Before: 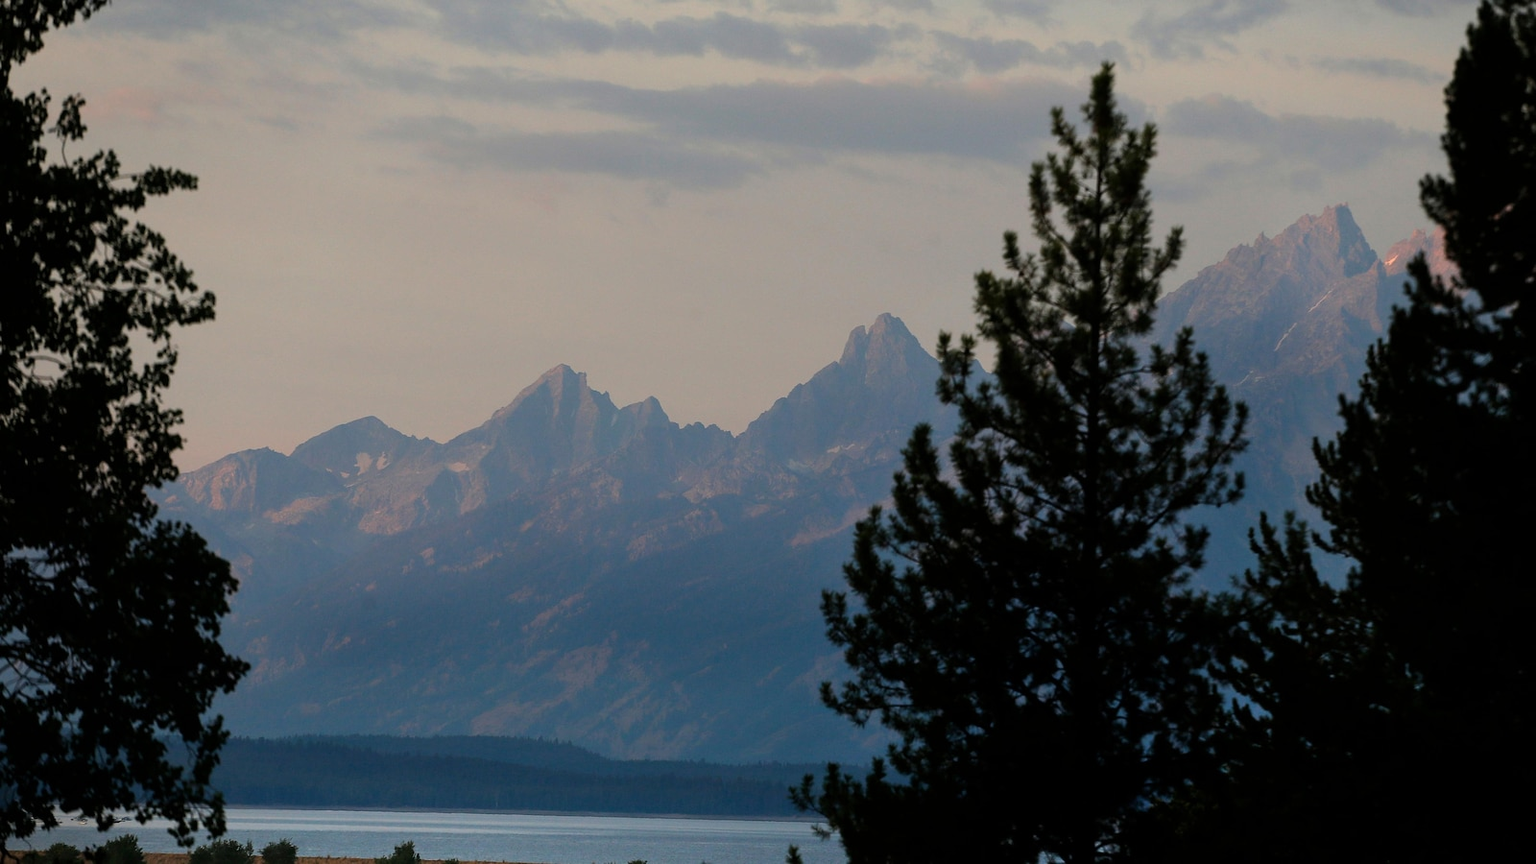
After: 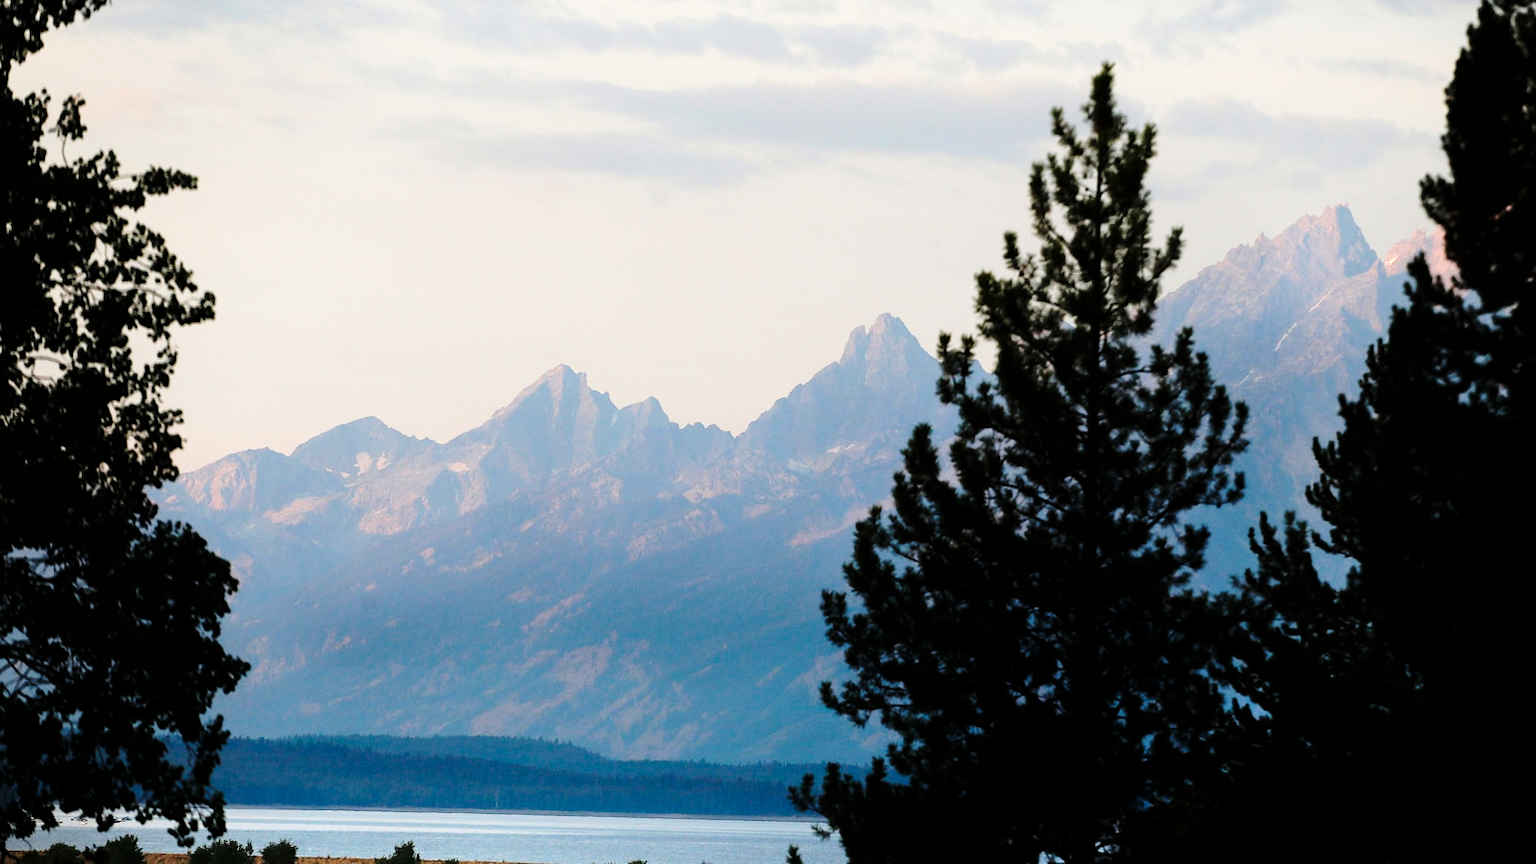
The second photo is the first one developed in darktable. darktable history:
tone equalizer: -8 EV -0.767 EV, -7 EV -0.719 EV, -6 EV -0.582 EV, -5 EV -0.413 EV, -3 EV 0.388 EV, -2 EV 0.6 EV, -1 EV 0.694 EV, +0 EV 0.739 EV
base curve: curves: ch0 [(0, 0) (0.028, 0.03) (0.121, 0.232) (0.46, 0.748) (0.859, 0.968) (1, 1)], preserve colors none
